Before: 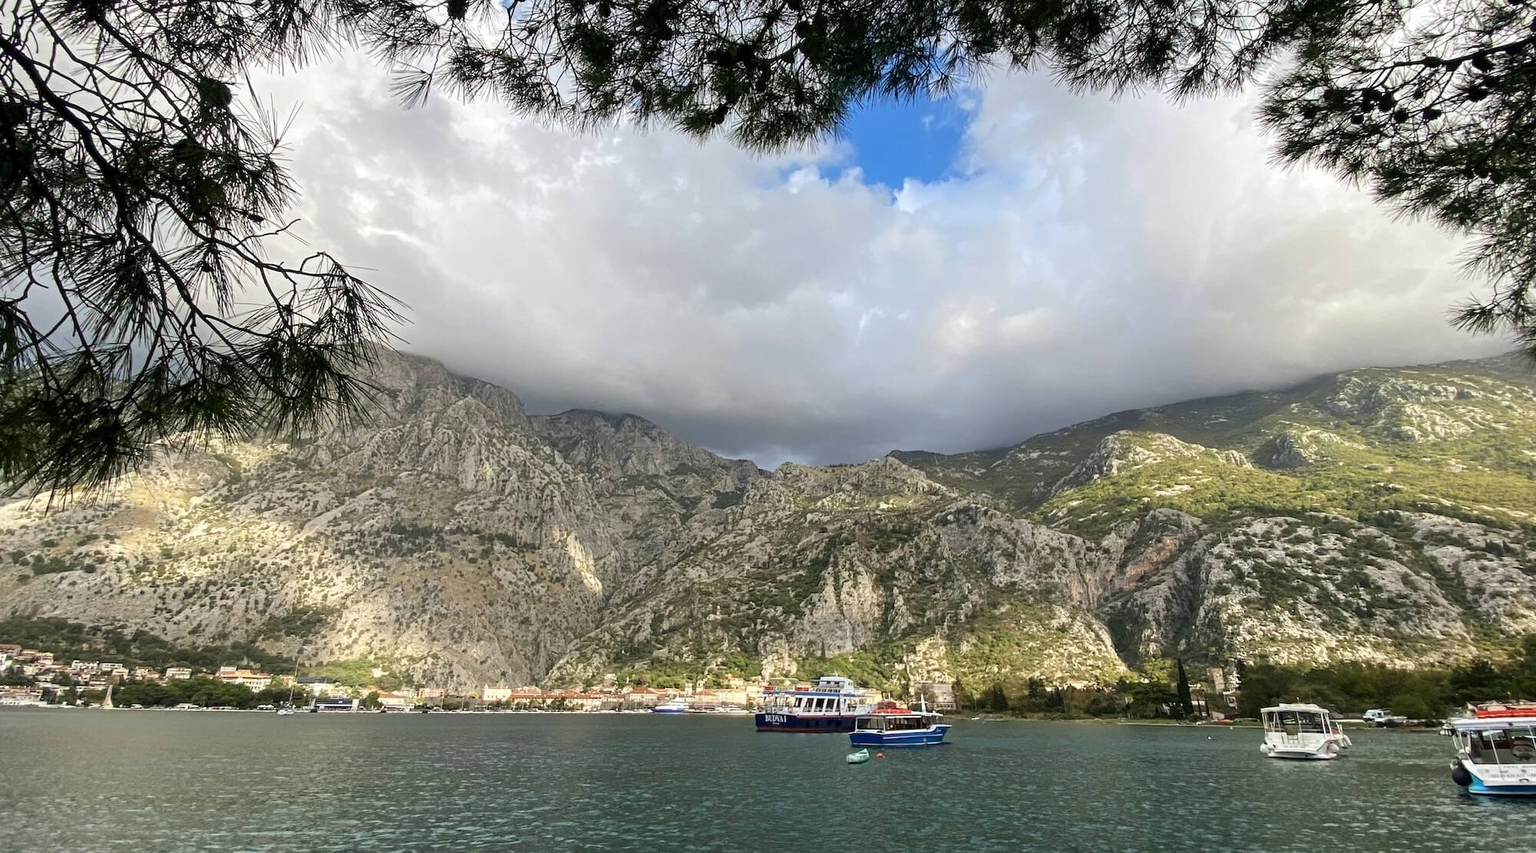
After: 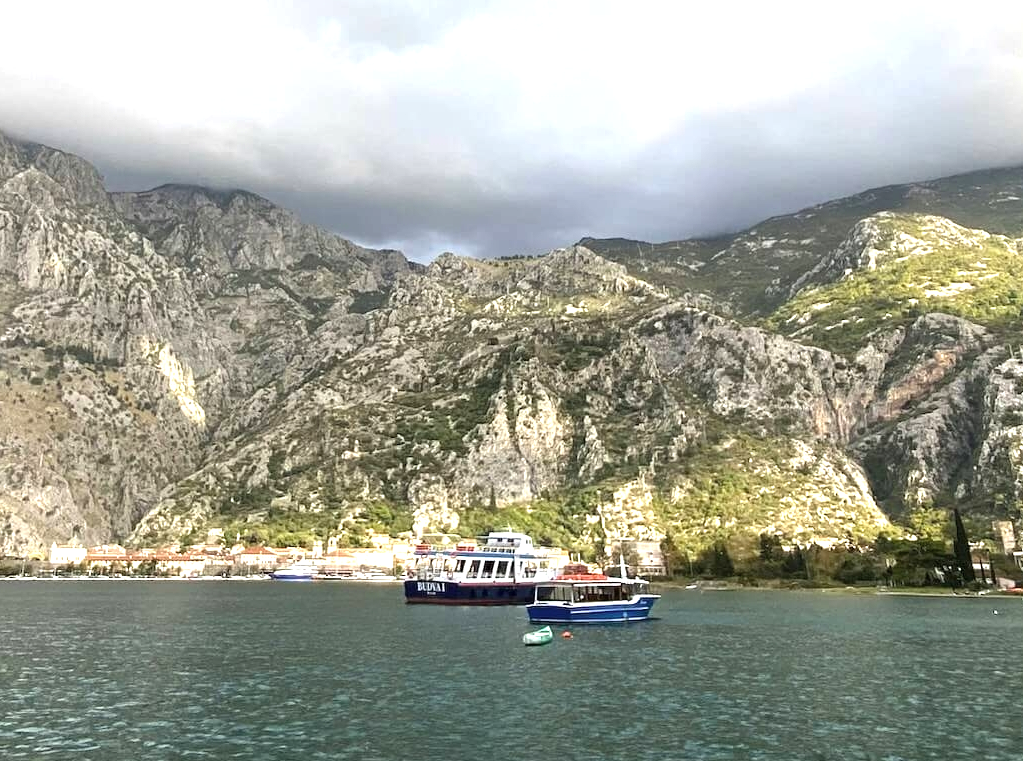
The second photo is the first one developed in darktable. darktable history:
crop and rotate: left 28.997%, top 31.469%, right 19.814%
color correction: highlights b* -0.042, saturation 0.779
color balance rgb: linear chroma grading › global chroma 0.644%, perceptual saturation grading › global saturation 10.391%, perceptual brilliance grading › global brilliance 19.663%, global vibrance 20%
exposure: exposure 0.17 EV, compensate exposure bias true, compensate highlight preservation false
